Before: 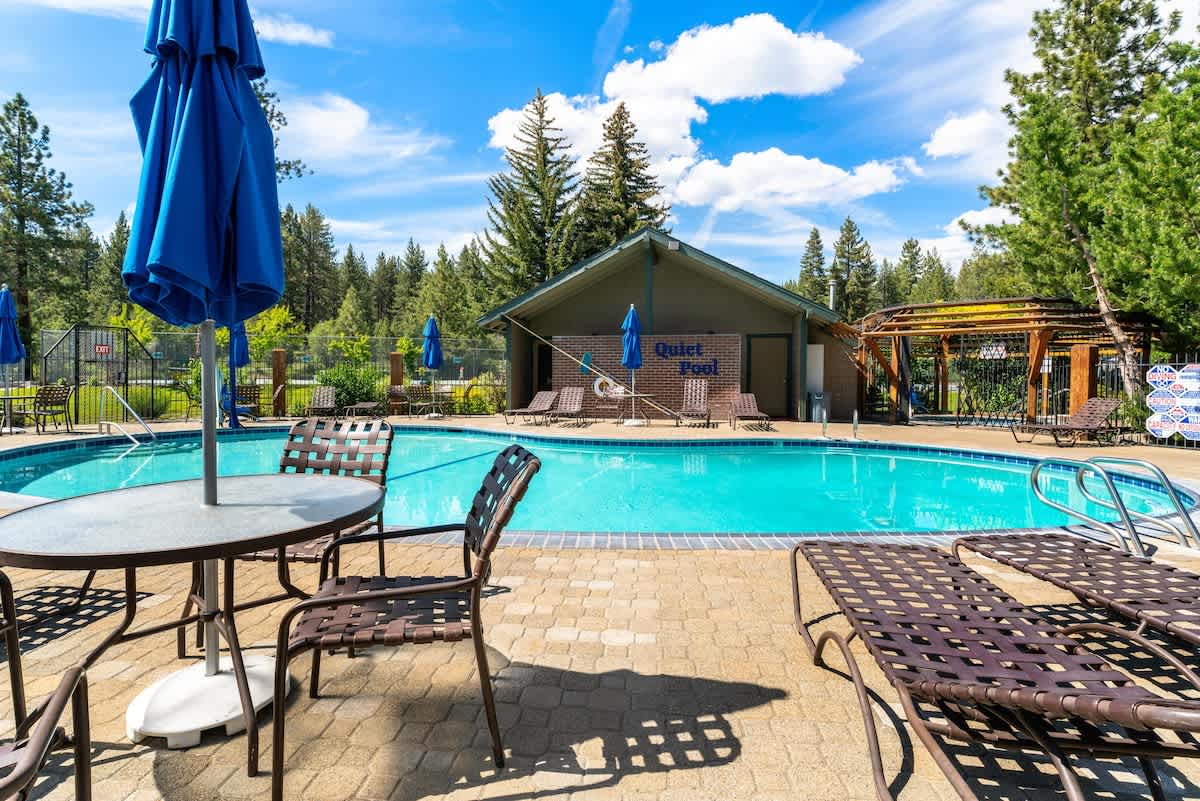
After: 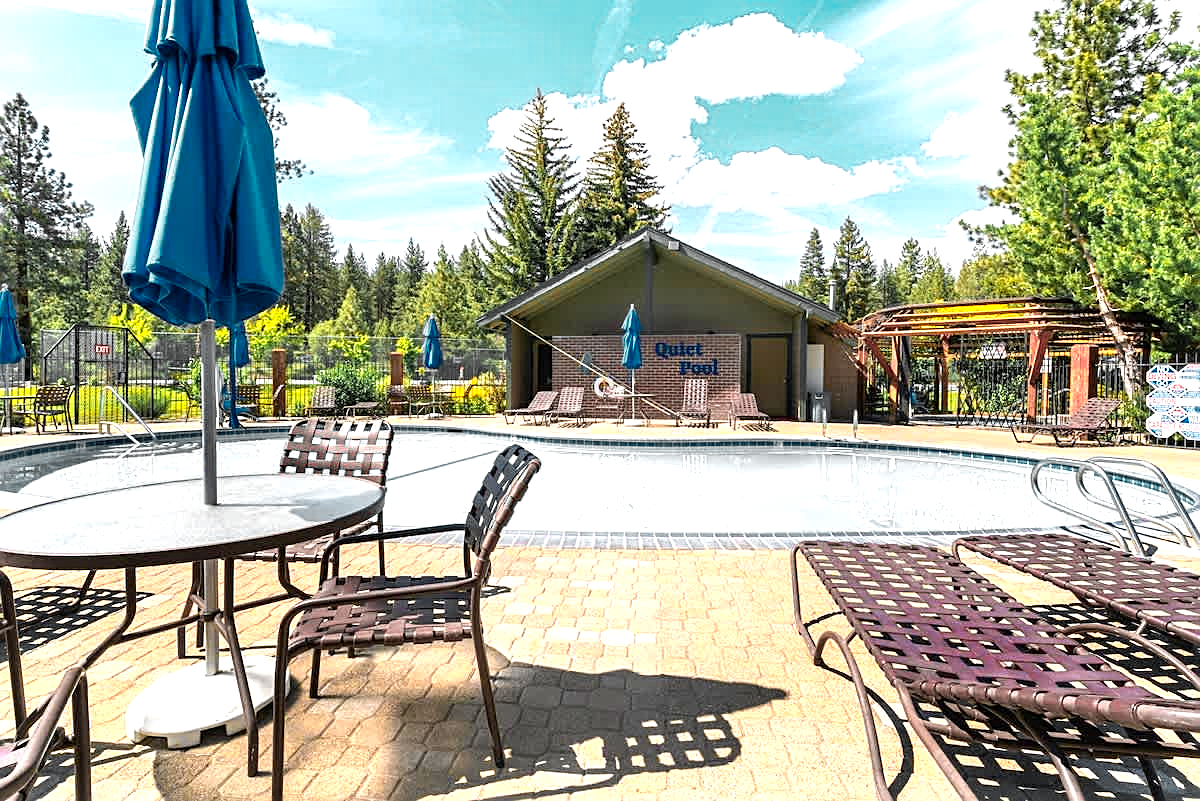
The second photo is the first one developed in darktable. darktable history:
color zones: curves: ch0 [(0.257, 0.558) (0.75, 0.565)]; ch1 [(0.004, 0.857) (0.14, 0.416) (0.257, 0.695) (0.442, 0.032) (0.736, 0.266) (0.891, 0.741)]; ch2 [(0, 0.623) (0.112, 0.436) (0.271, 0.474) (0.516, 0.64) (0.743, 0.286)]
exposure: black level correction 0, exposure 0.5 EV, compensate highlight preservation false
sharpen: on, module defaults
